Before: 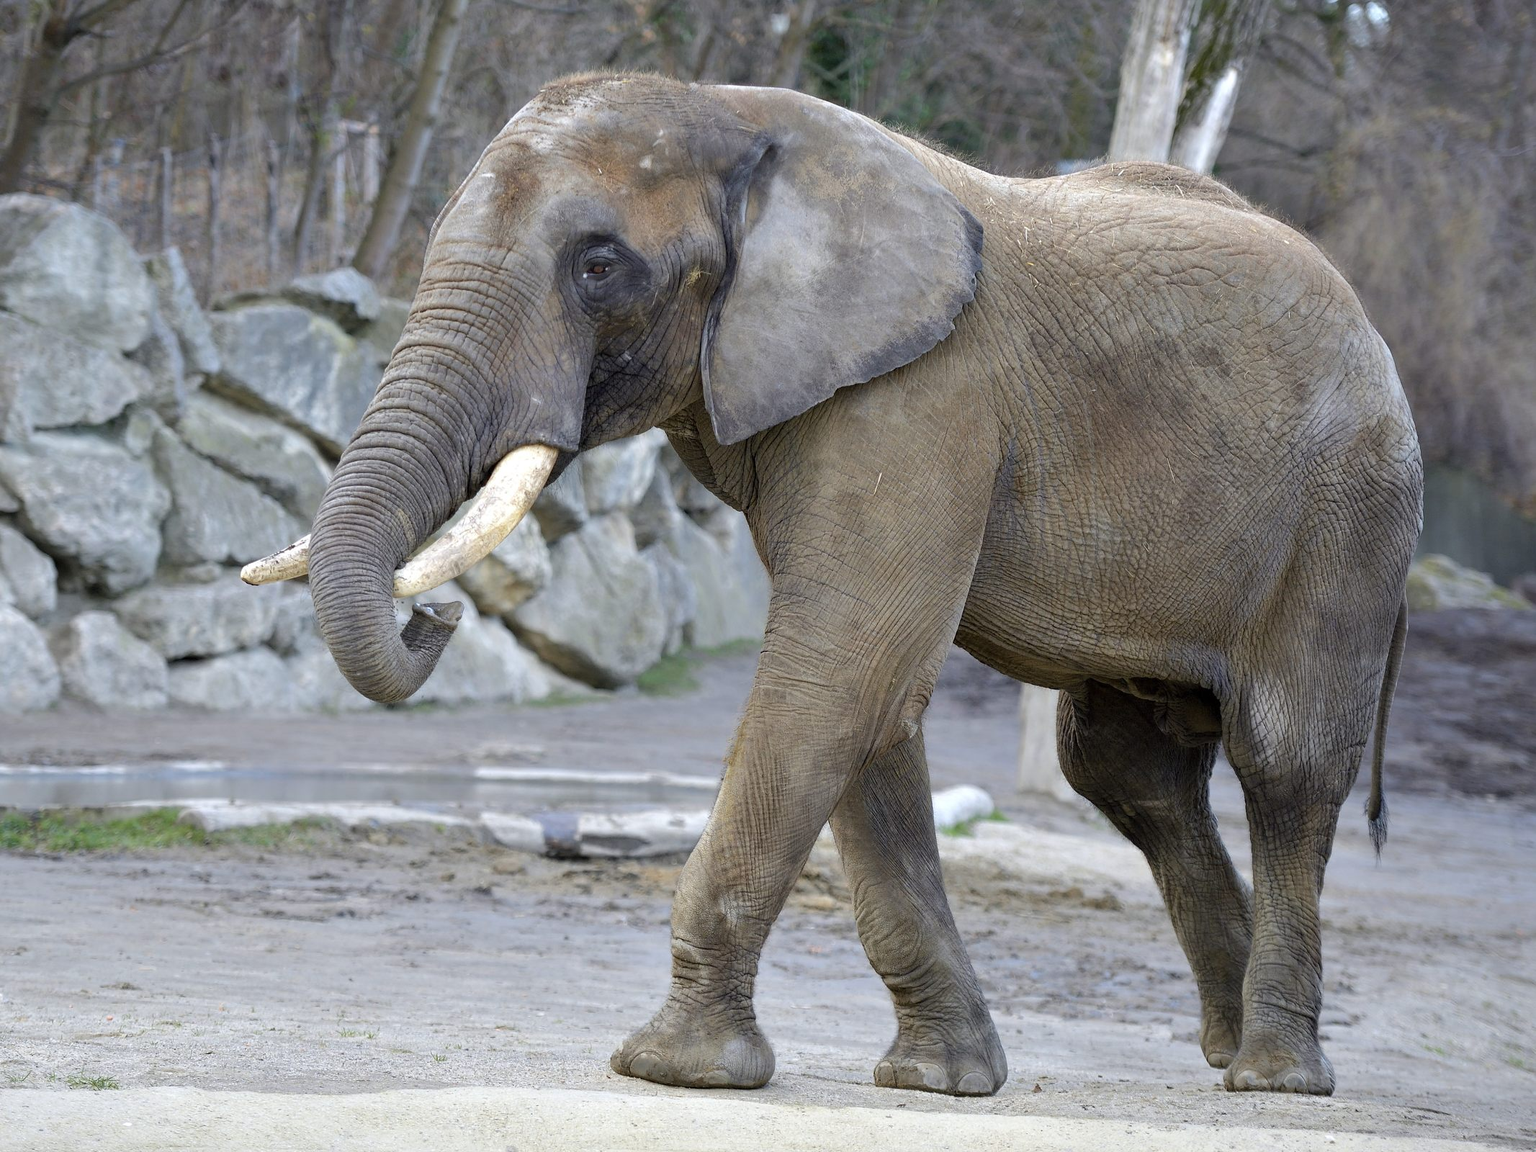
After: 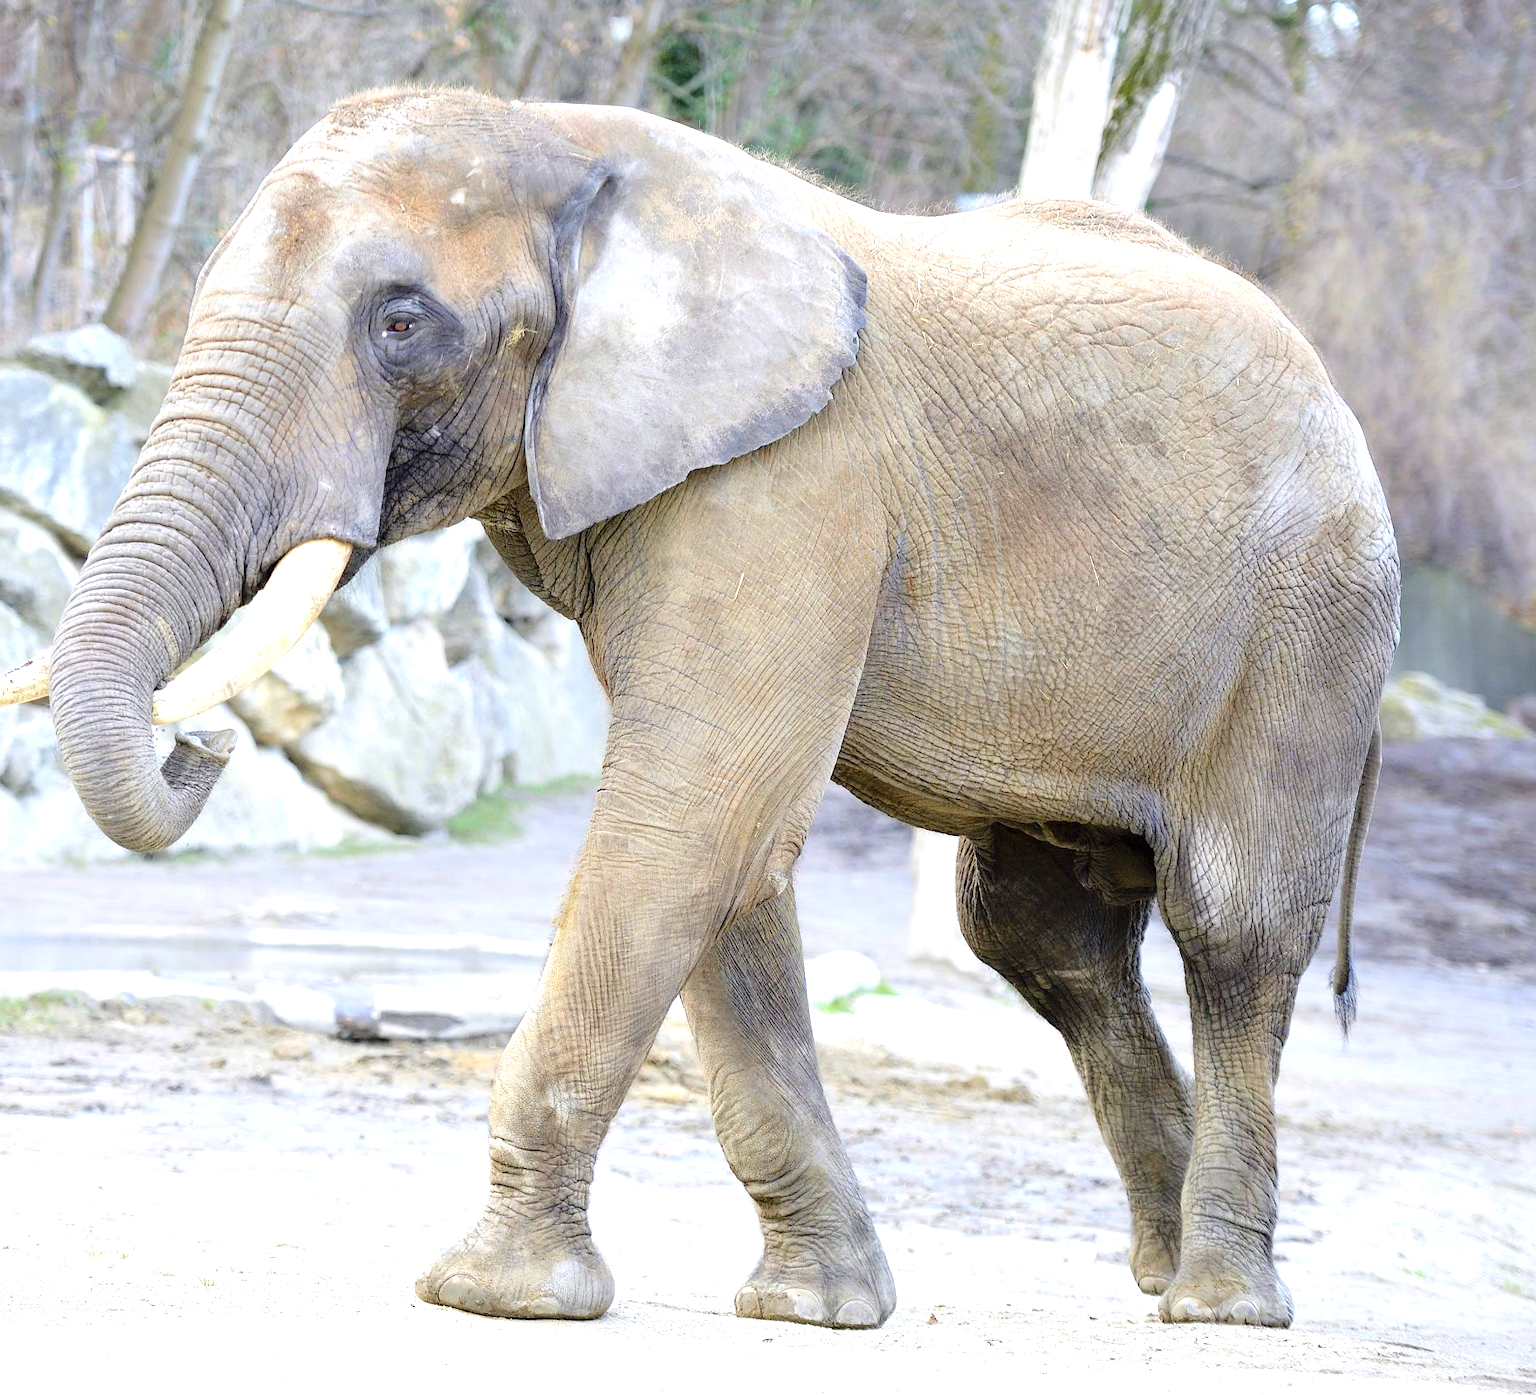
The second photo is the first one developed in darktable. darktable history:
crop: left 17.483%, bottom 0.026%
tone equalizer: -8 EV -1.07 EV, -7 EV -1.03 EV, -6 EV -0.864 EV, -5 EV -0.567 EV, -3 EV 0.57 EV, -2 EV 0.89 EV, -1 EV 0.998 EV, +0 EV 1.08 EV
levels: levels [0, 0.397, 0.955]
